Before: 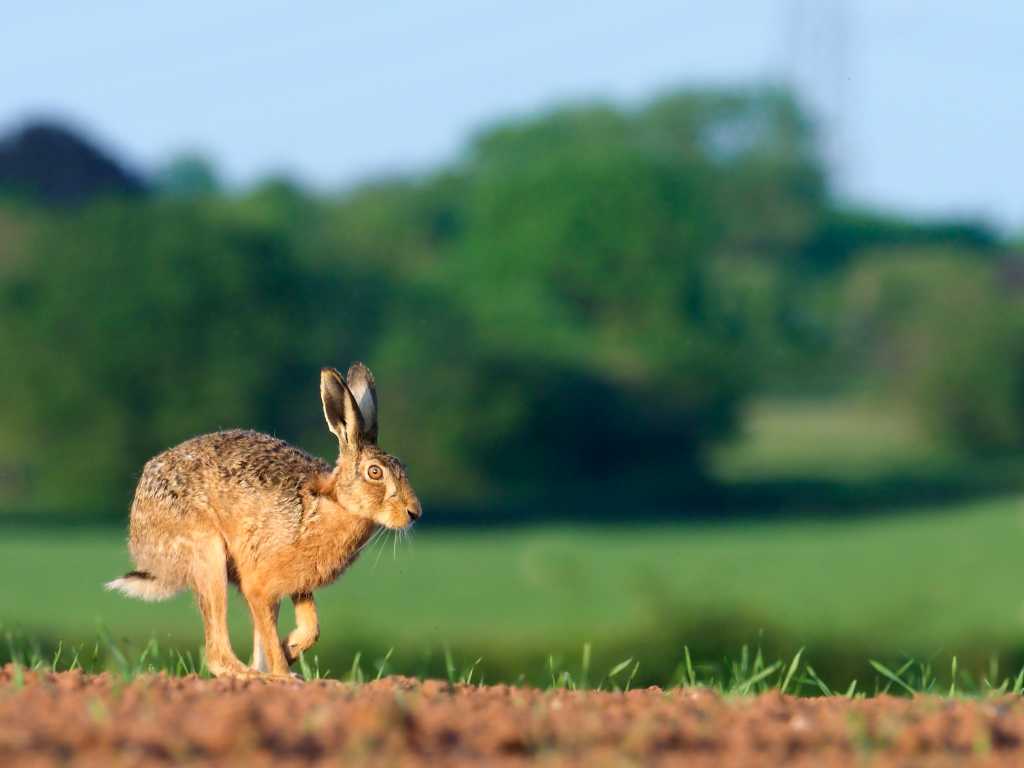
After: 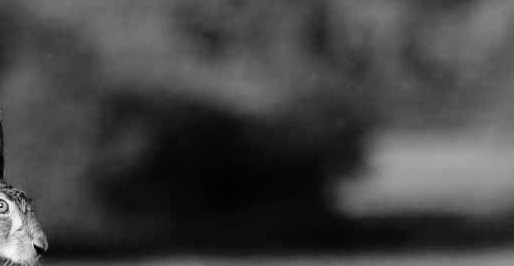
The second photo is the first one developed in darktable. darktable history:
tone curve: curves: ch0 [(0, 0) (0.003, 0) (0.011, 0.001) (0.025, 0.003) (0.044, 0.005) (0.069, 0.012) (0.1, 0.023) (0.136, 0.039) (0.177, 0.088) (0.224, 0.15) (0.277, 0.239) (0.335, 0.334) (0.399, 0.43) (0.468, 0.526) (0.543, 0.621) (0.623, 0.711) (0.709, 0.791) (0.801, 0.87) (0.898, 0.949) (1, 1)], preserve colors none
monochrome: on, module defaults
crop: left 36.607%, top 34.735%, right 13.146%, bottom 30.611%
